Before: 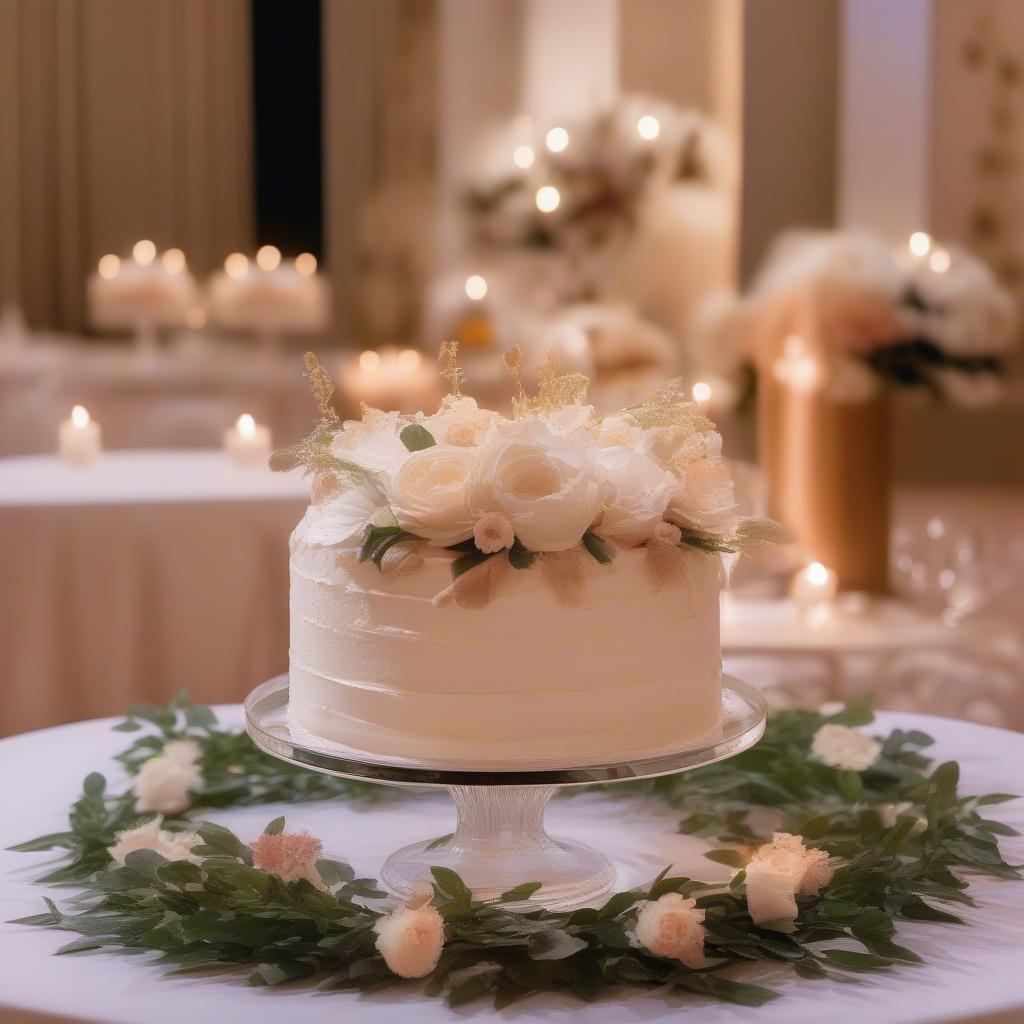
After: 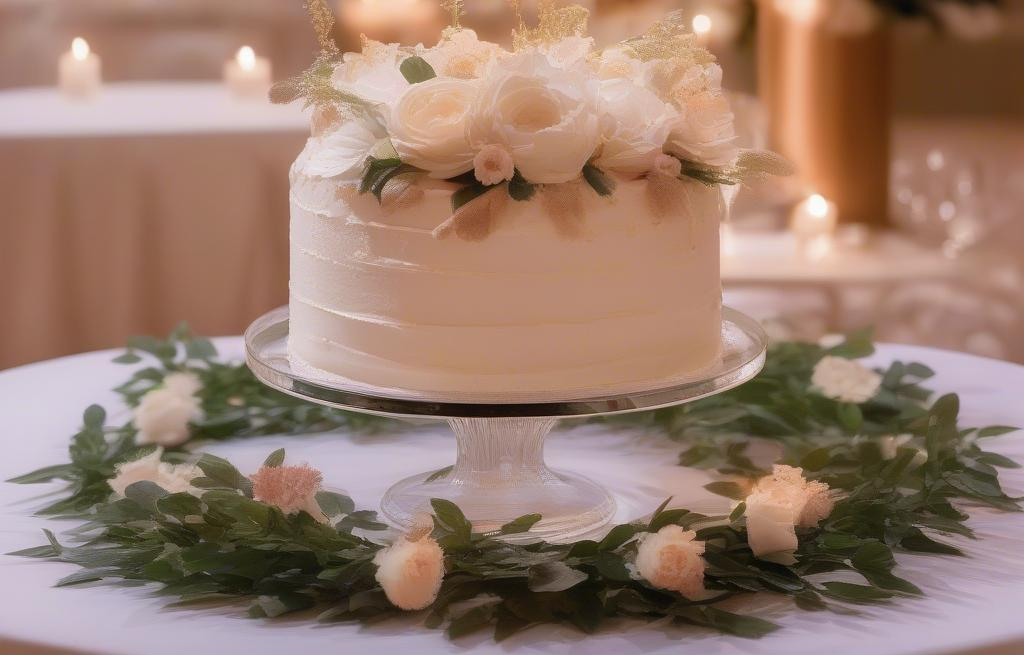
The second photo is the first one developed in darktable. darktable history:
crop and rotate: top 36%
